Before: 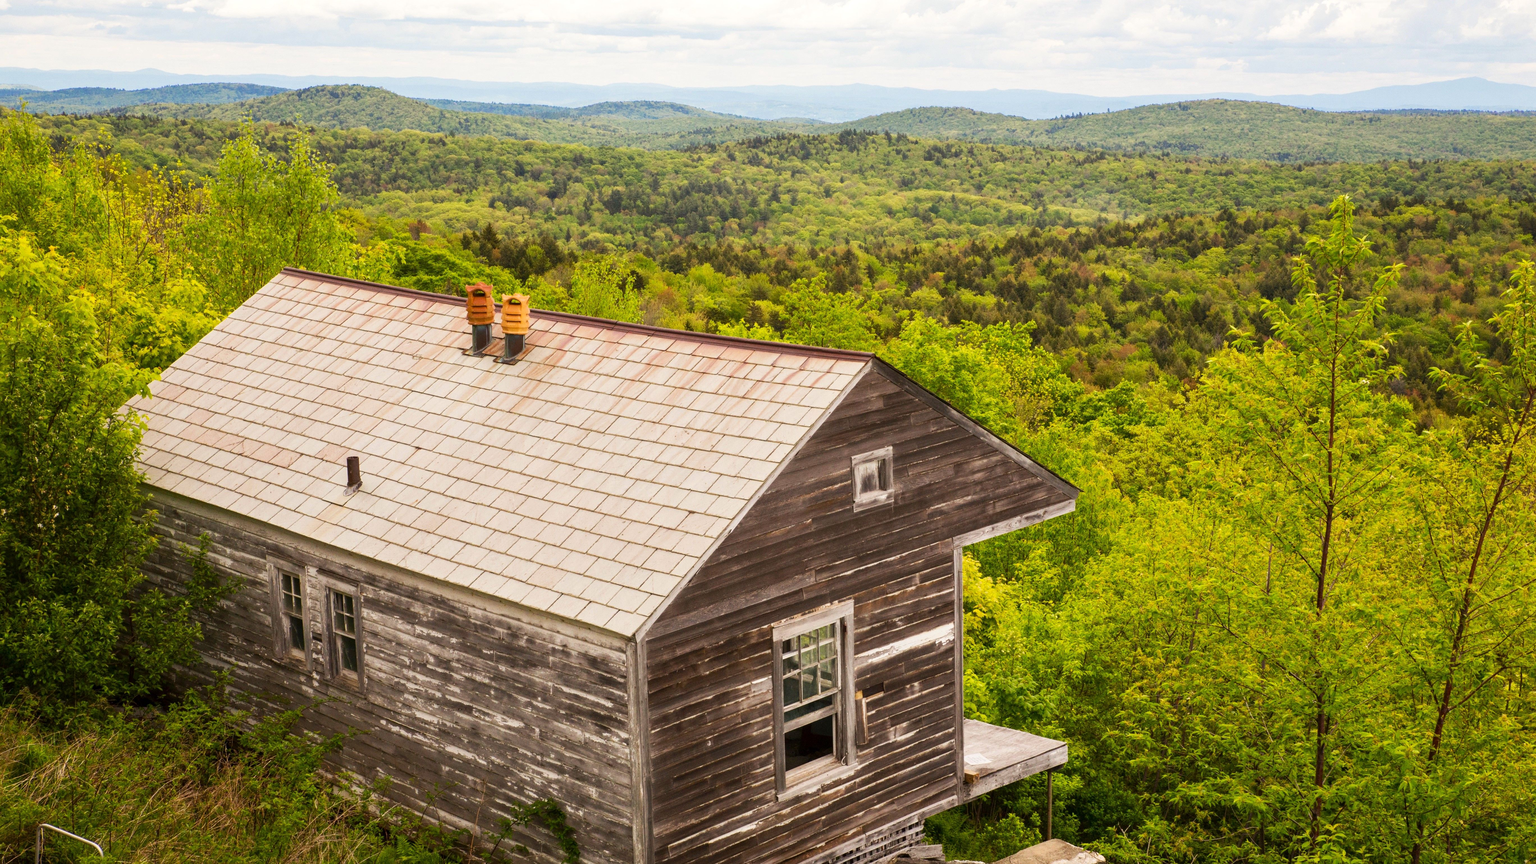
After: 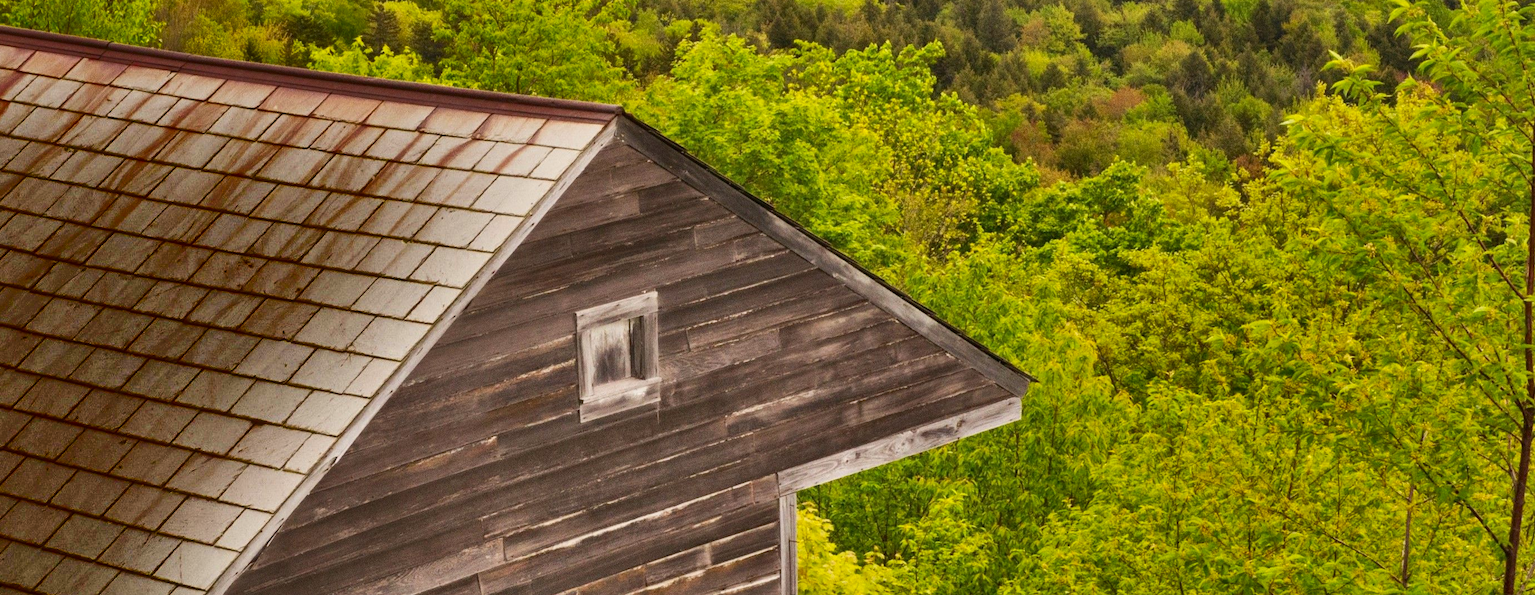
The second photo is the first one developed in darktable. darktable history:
shadows and highlights: radius 123.98, shadows 100, white point adjustment -3, highlights -100, highlights color adjustment 89.84%, soften with gaussian
crop: left 36.607%, top 34.735%, right 13.146%, bottom 30.611%
